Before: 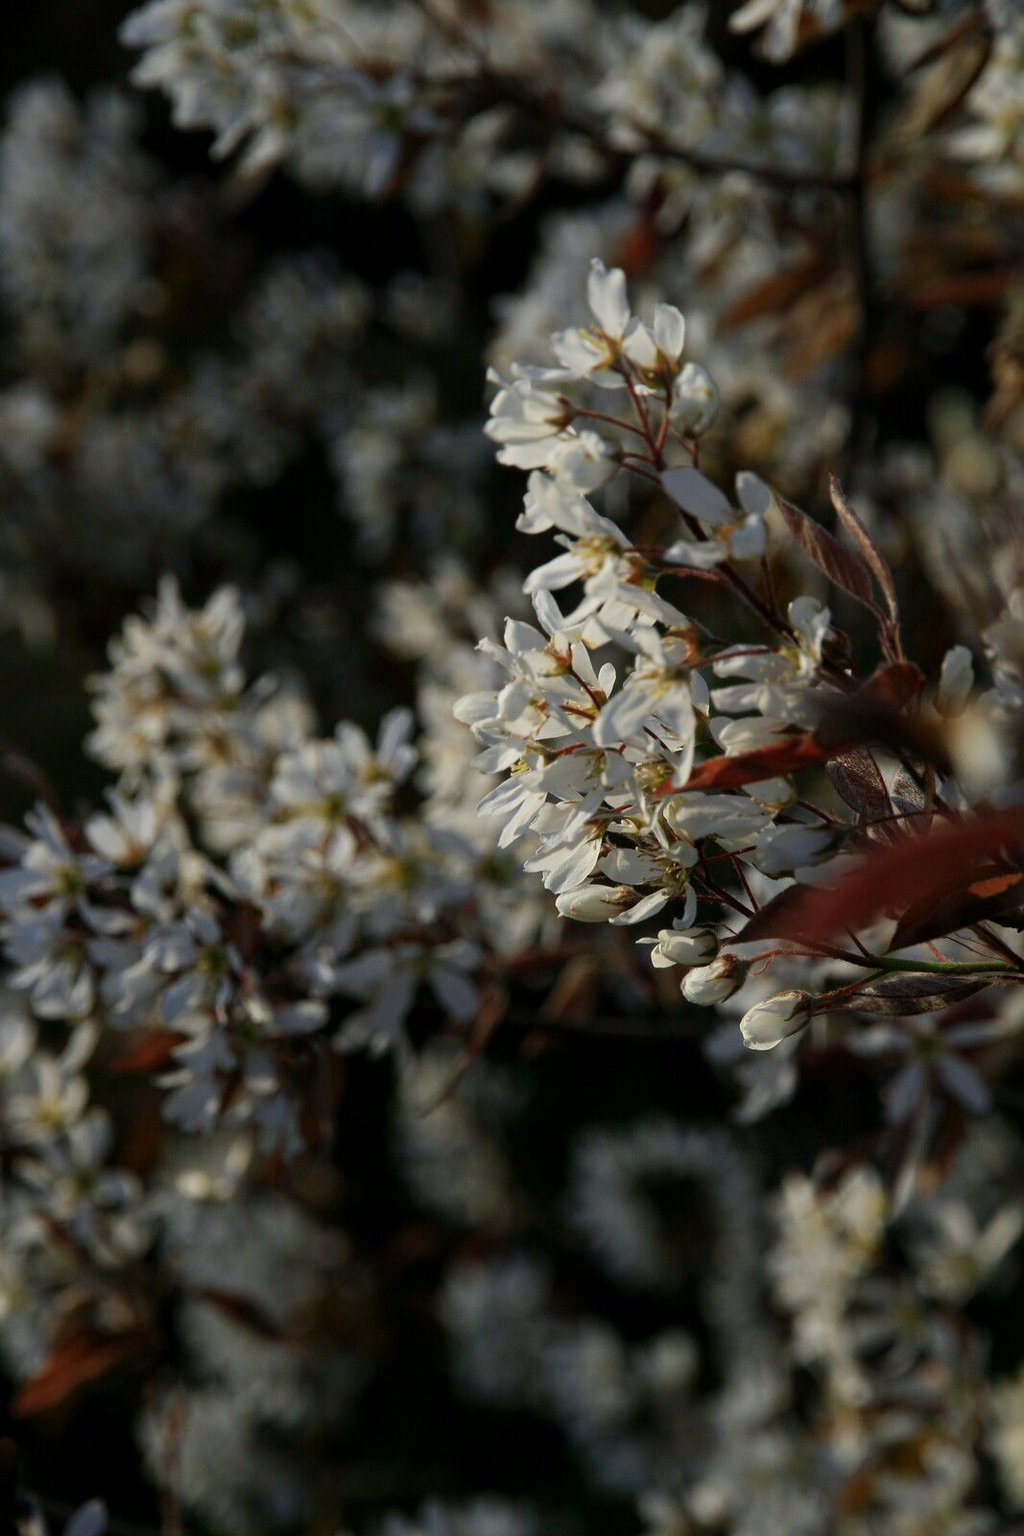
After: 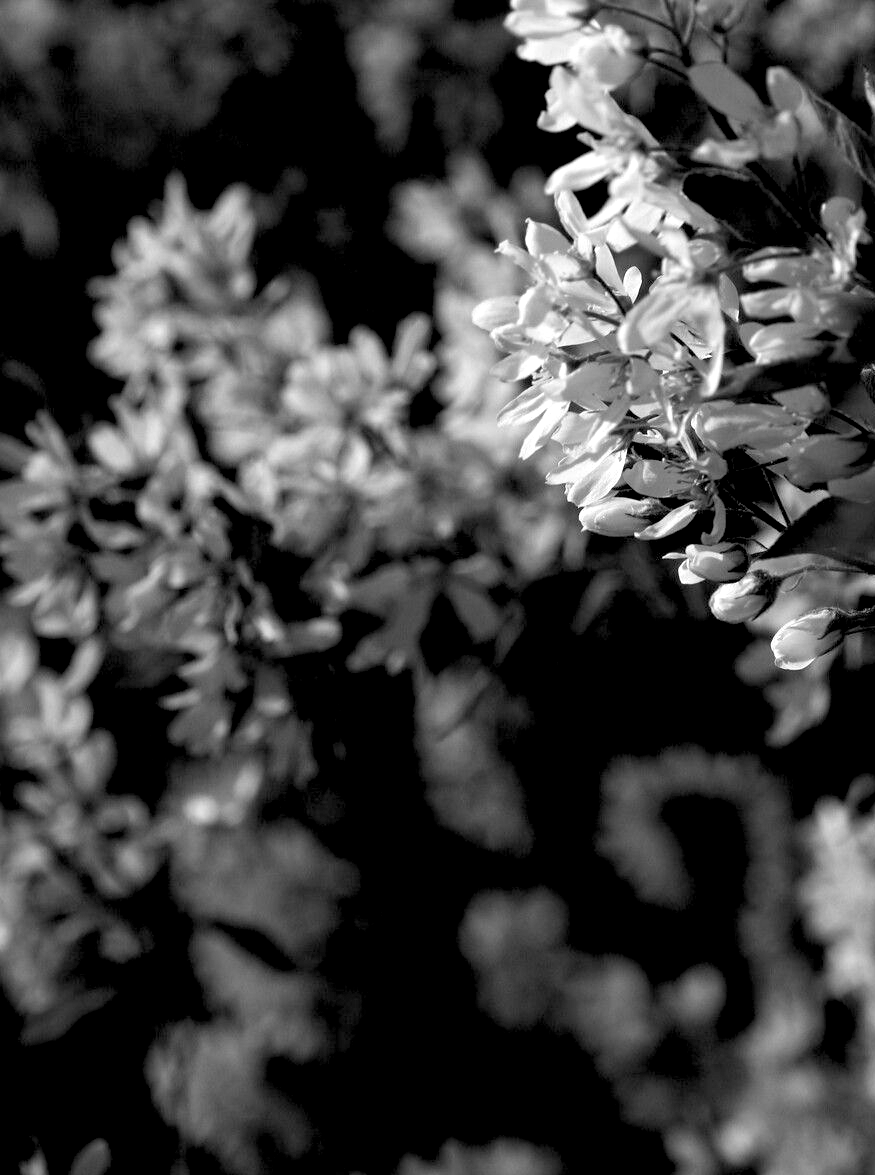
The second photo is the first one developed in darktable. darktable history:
monochrome: a 26.22, b 42.67, size 0.8
exposure: black level correction 0.01, exposure 1 EV, compensate highlight preservation false
crop: top 26.531%, right 17.959%
